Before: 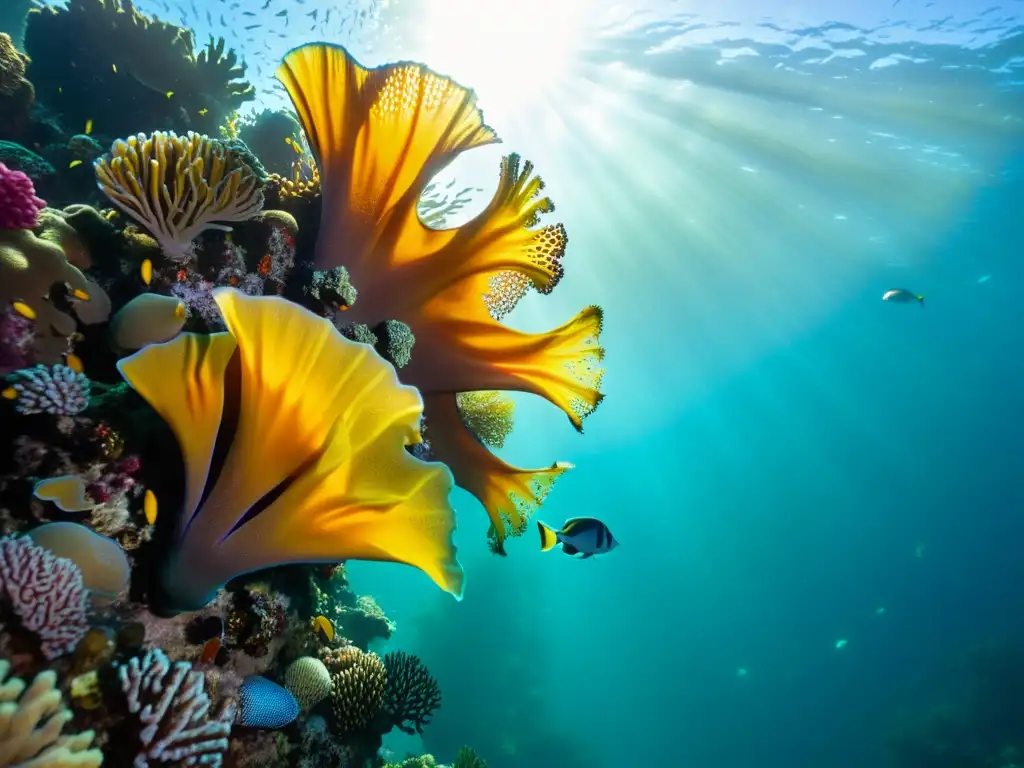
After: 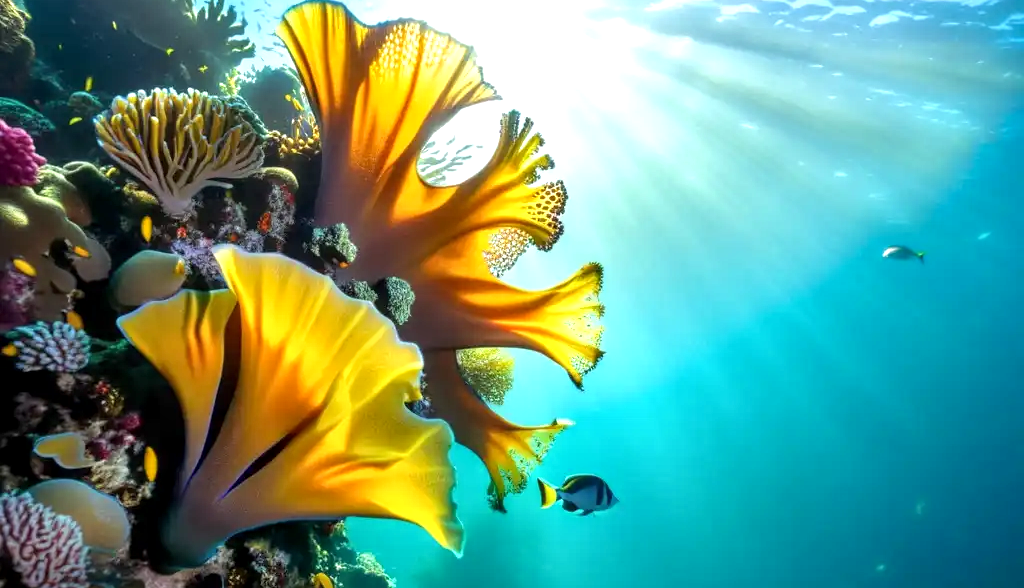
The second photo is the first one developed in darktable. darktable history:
local contrast: on, module defaults
exposure: black level correction 0.001, exposure 0.5 EV, compensate exposure bias true, compensate highlight preservation false
crop: top 5.652%, bottom 17.727%
